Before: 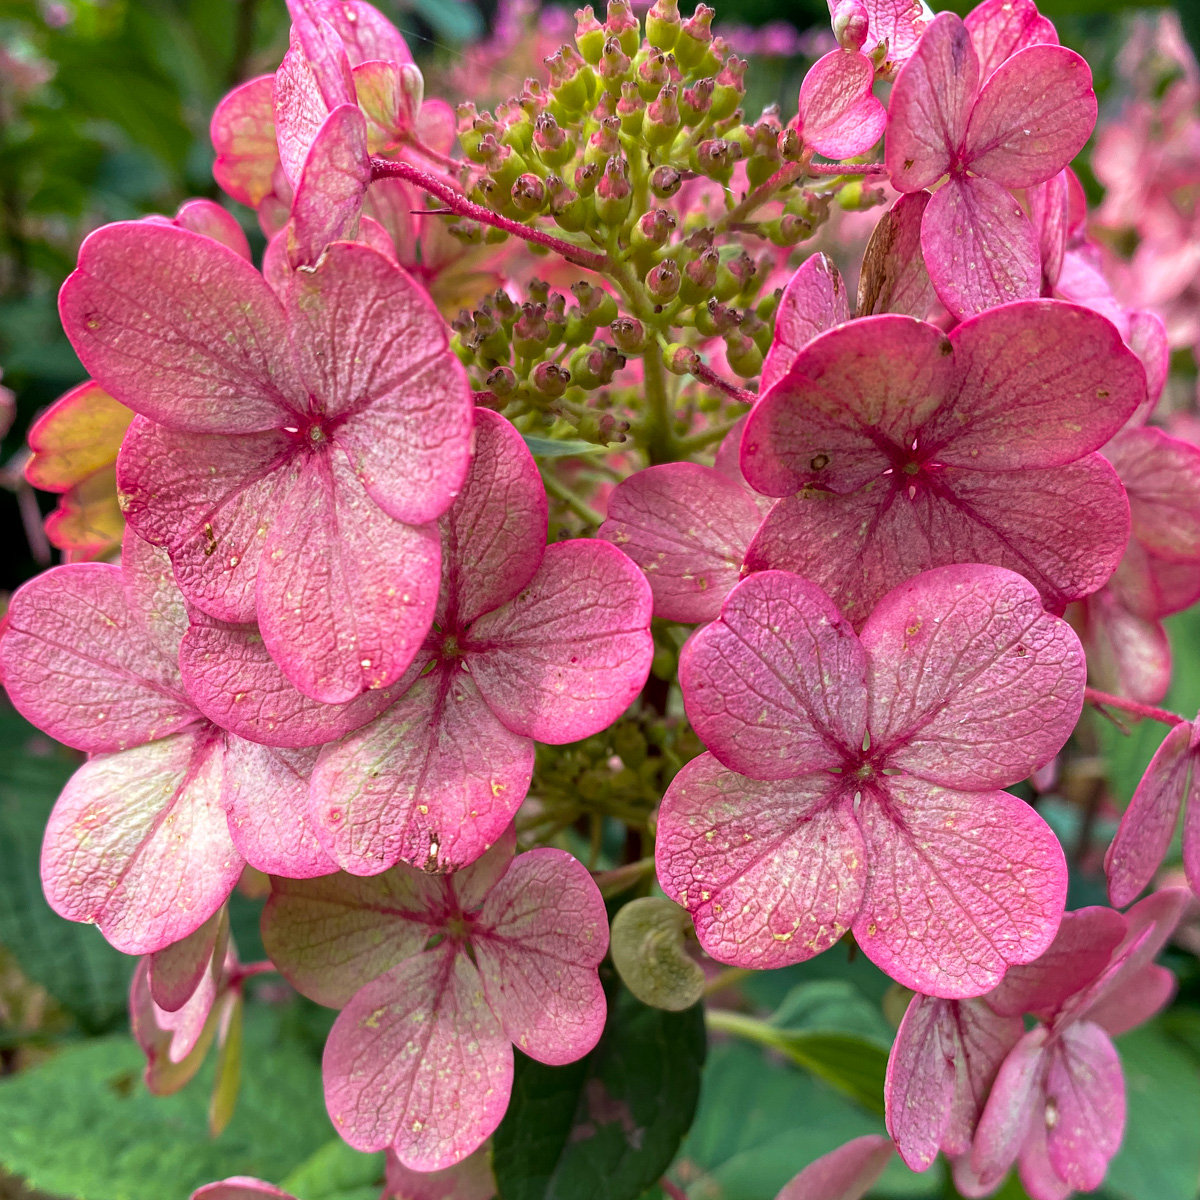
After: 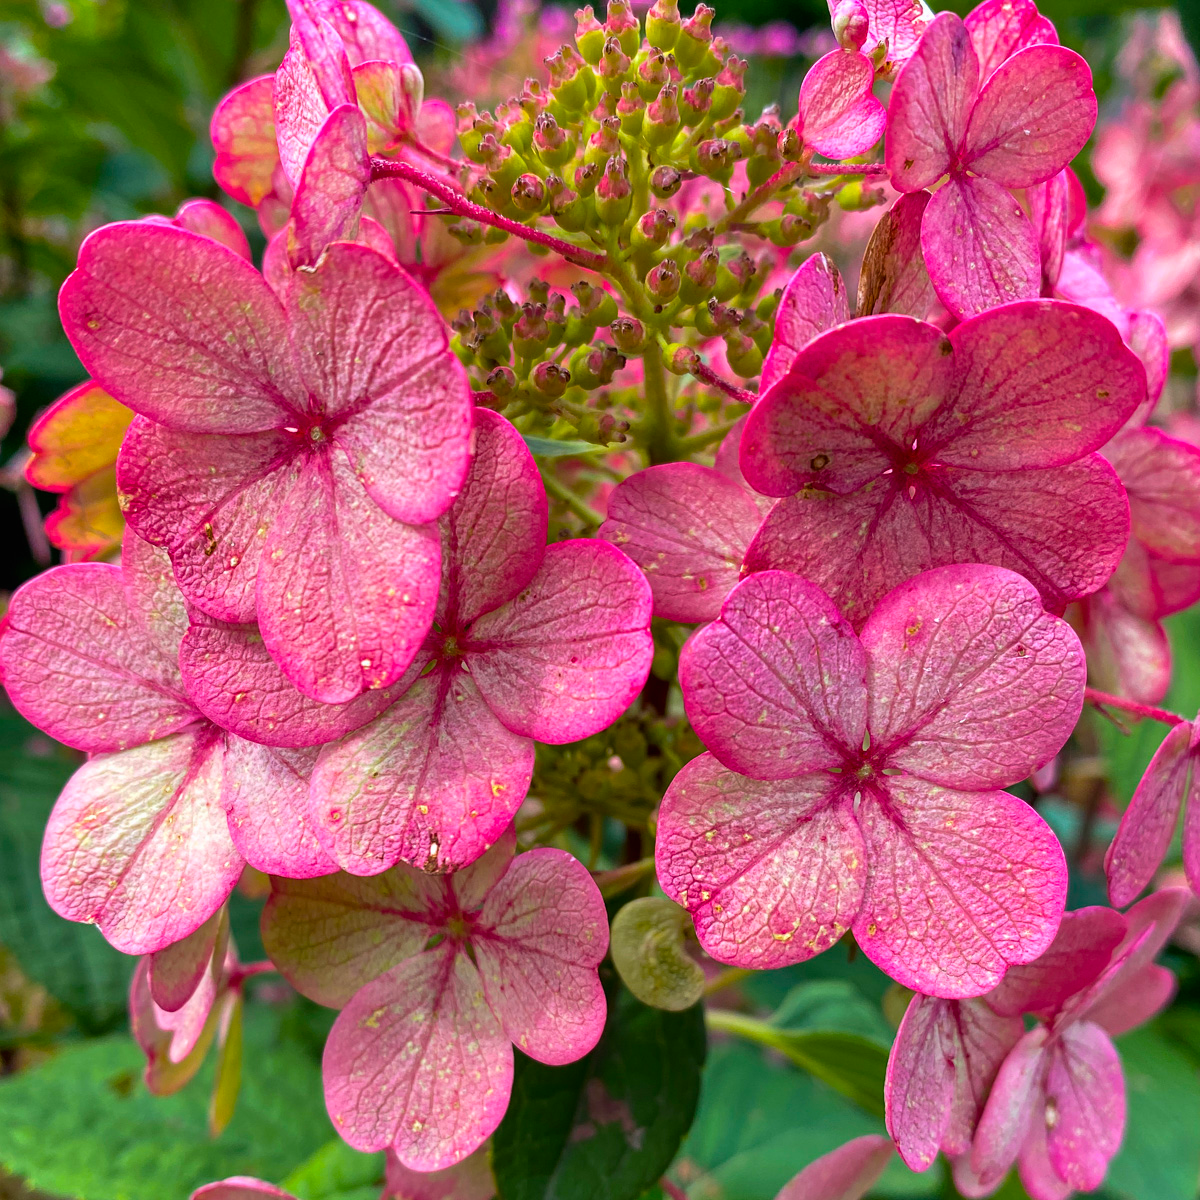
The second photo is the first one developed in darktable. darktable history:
shadows and highlights: soften with gaussian
color balance rgb: linear chroma grading › global chroma 25.596%, perceptual saturation grading › global saturation -0.01%
contrast brightness saturation: contrast -0.01, brightness -0.008, saturation 0.033
